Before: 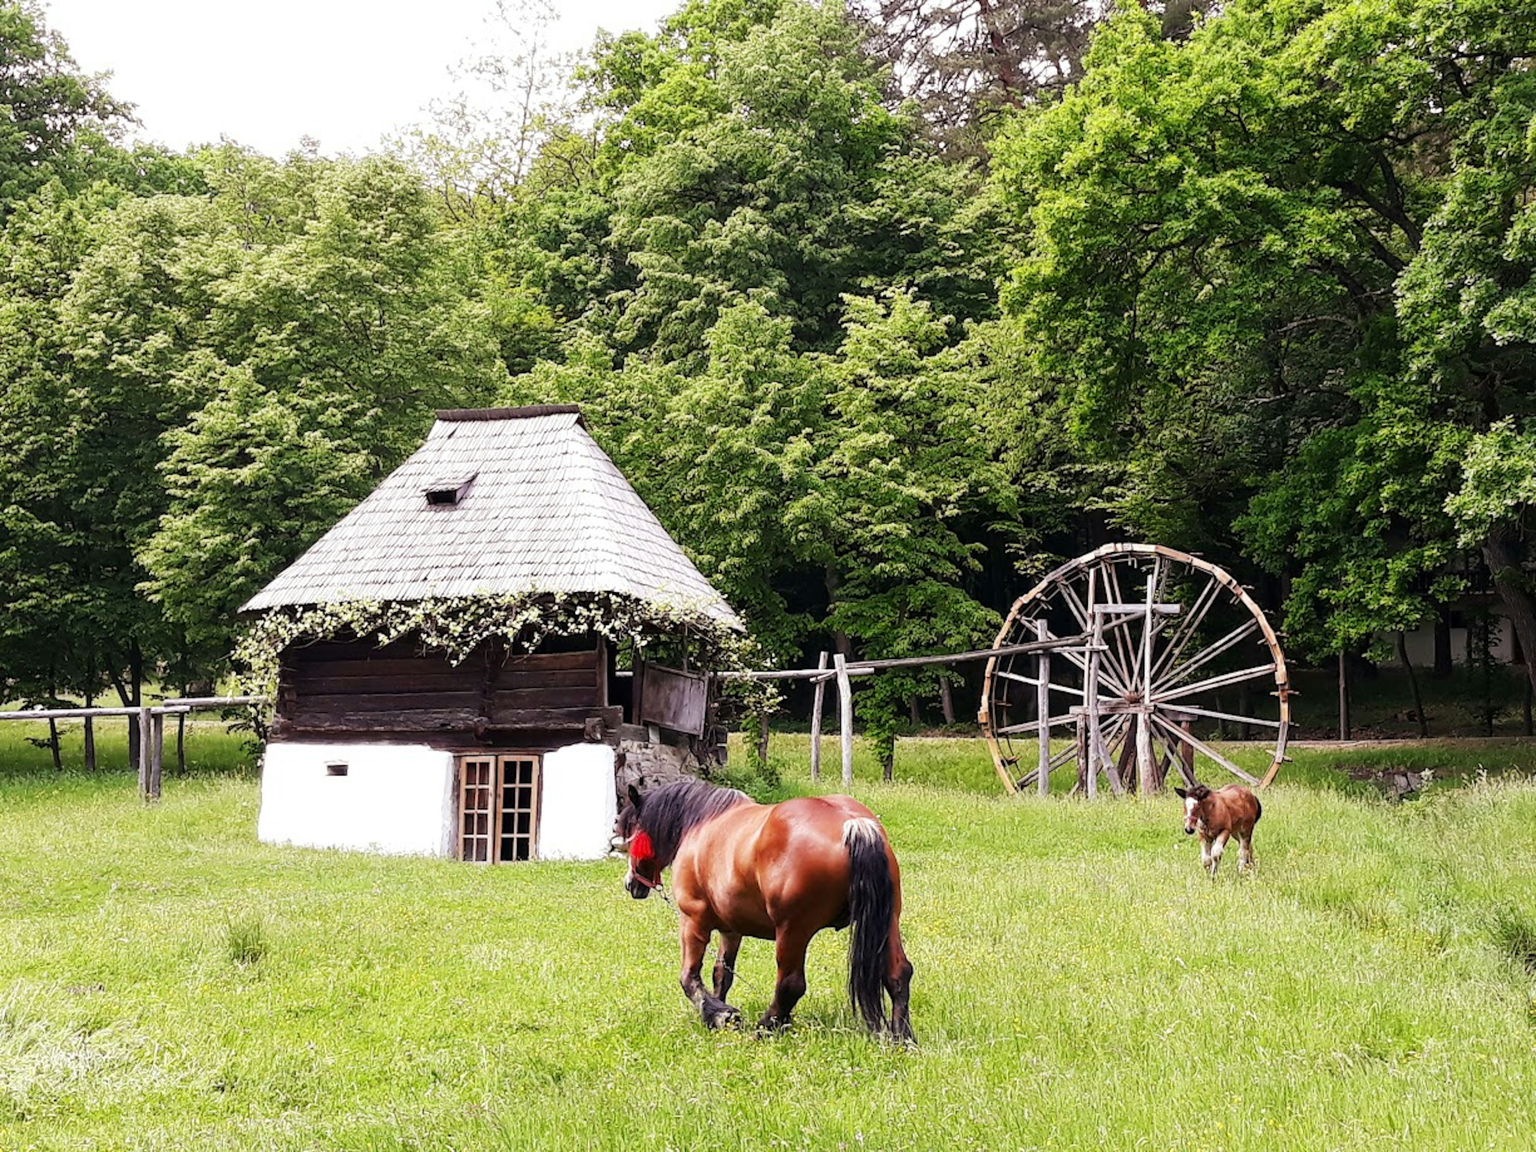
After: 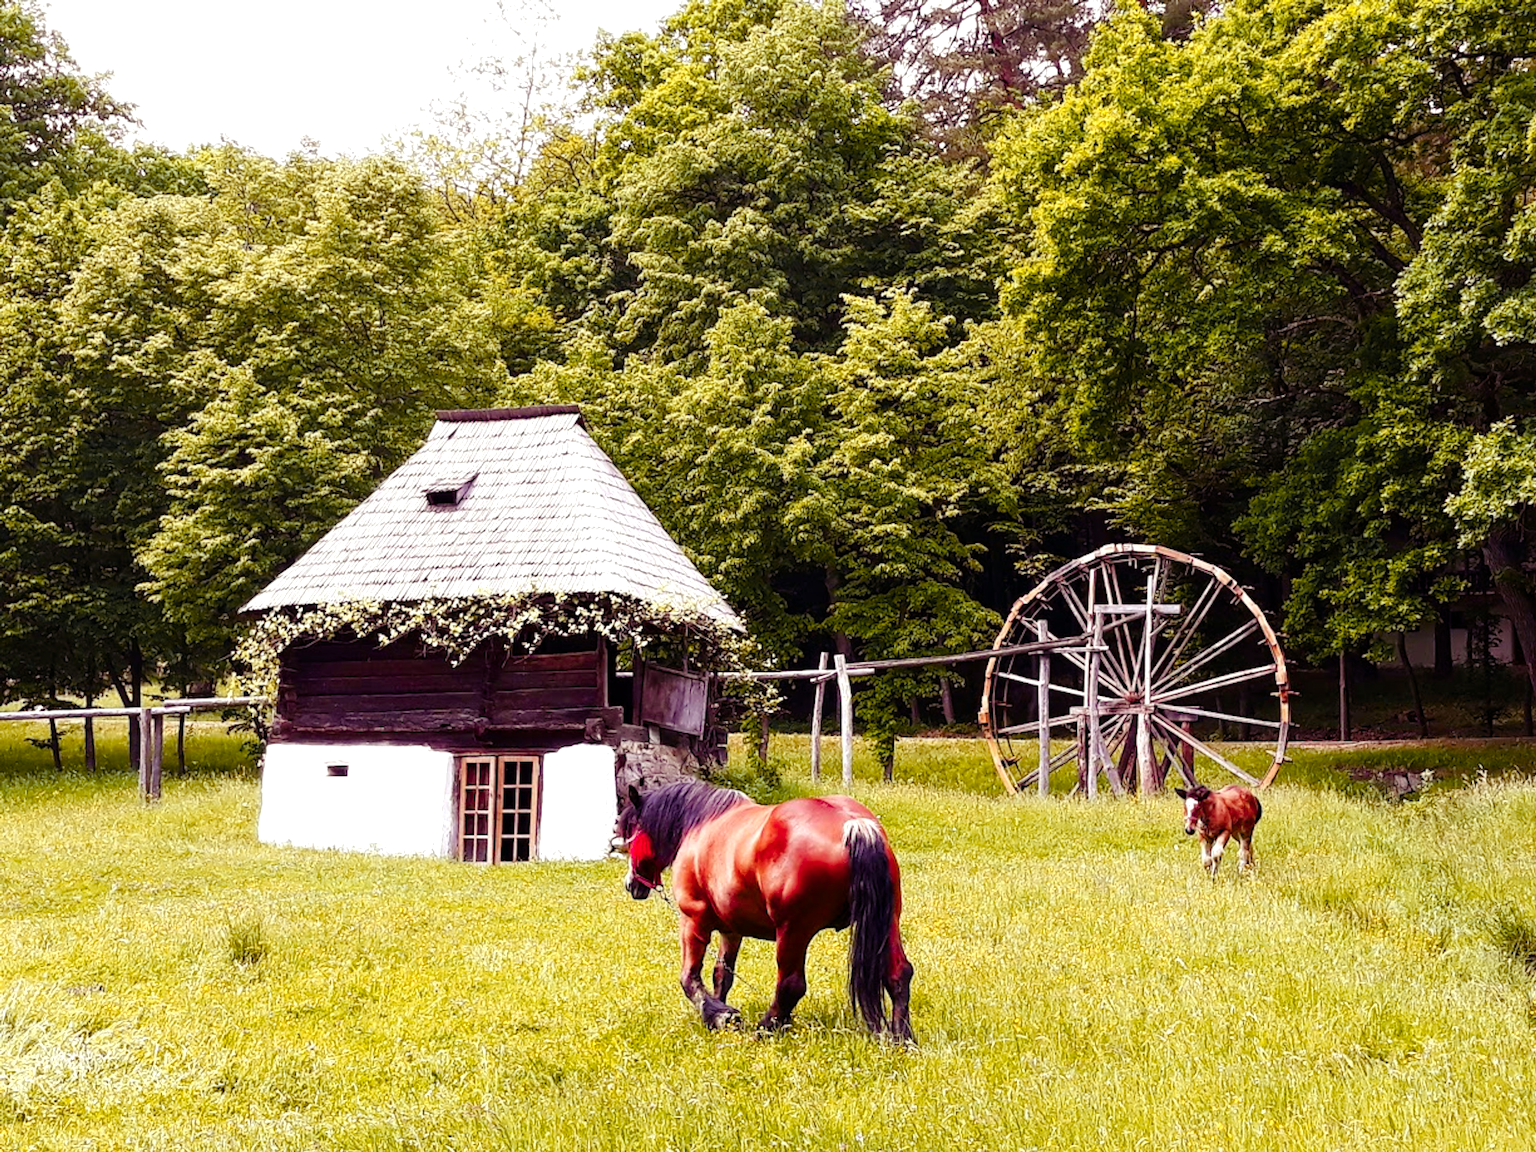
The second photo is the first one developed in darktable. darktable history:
color balance rgb: shadows lift › luminance 0.543%, shadows lift › chroma 6.731%, shadows lift › hue 301.29°, power › luminance -3.926%, power › chroma 0.578%, power › hue 40.54°, perceptual saturation grading › global saturation 20%, perceptual saturation grading › highlights -25.769%, perceptual saturation grading › shadows 49.542%, global vibrance 25.072%, contrast 10.053%
color zones: curves: ch1 [(0.29, 0.492) (0.373, 0.185) (0.509, 0.481)]; ch2 [(0.25, 0.462) (0.749, 0.457)]
